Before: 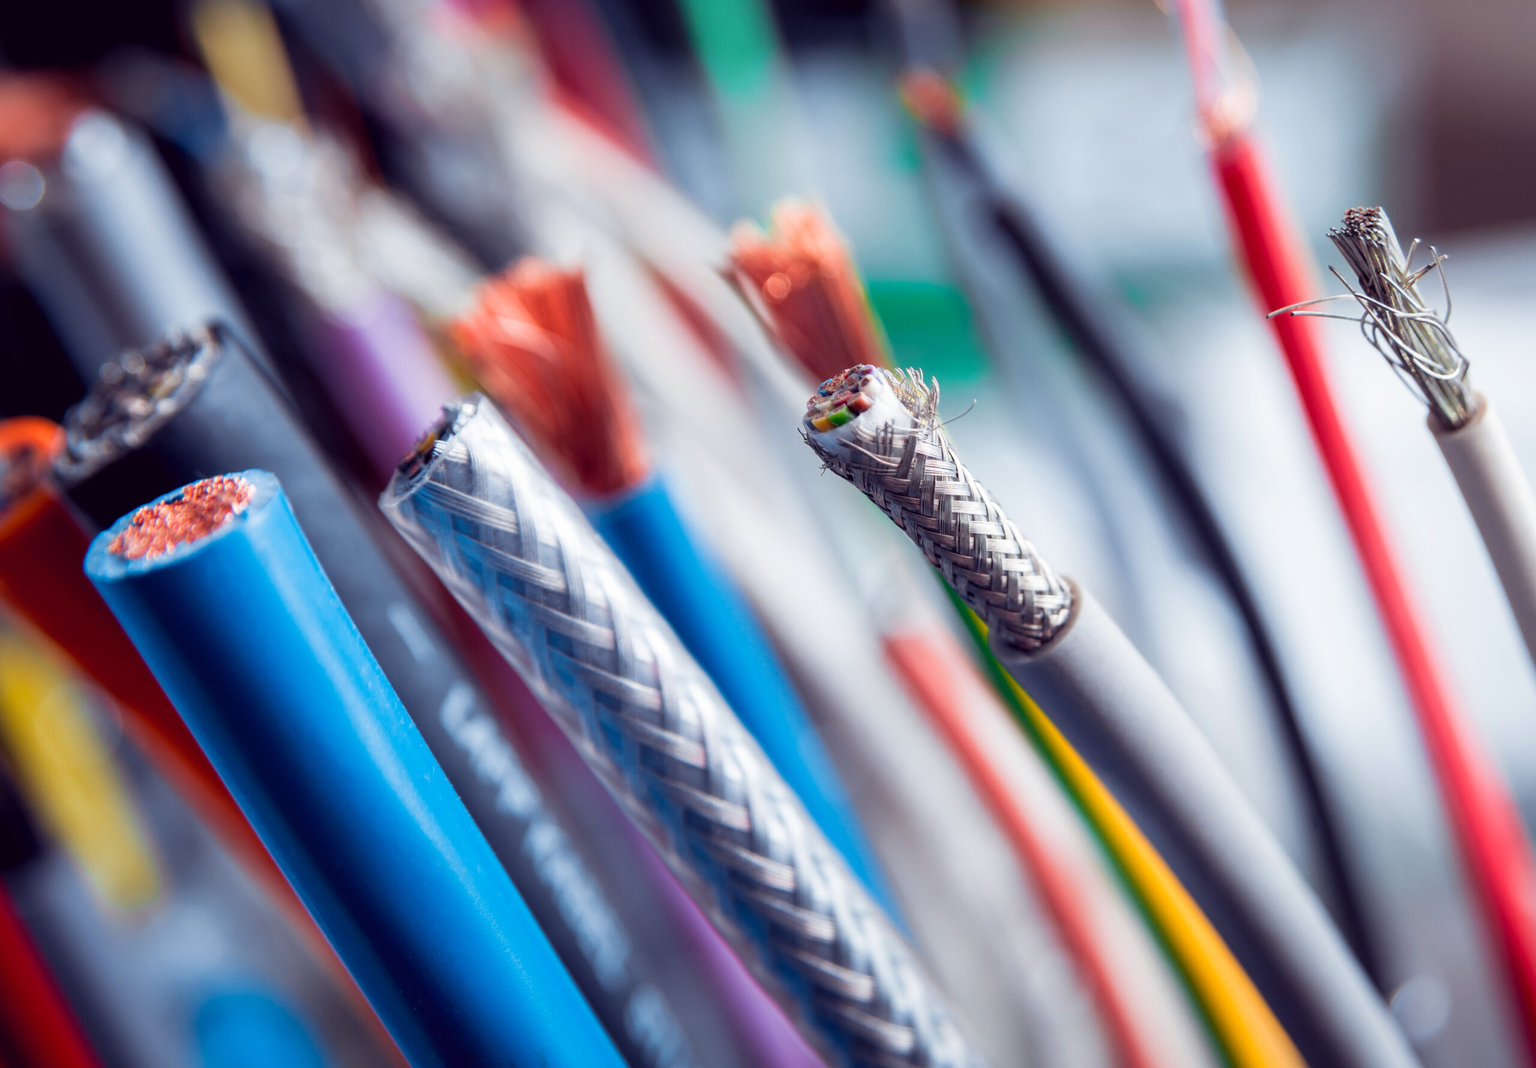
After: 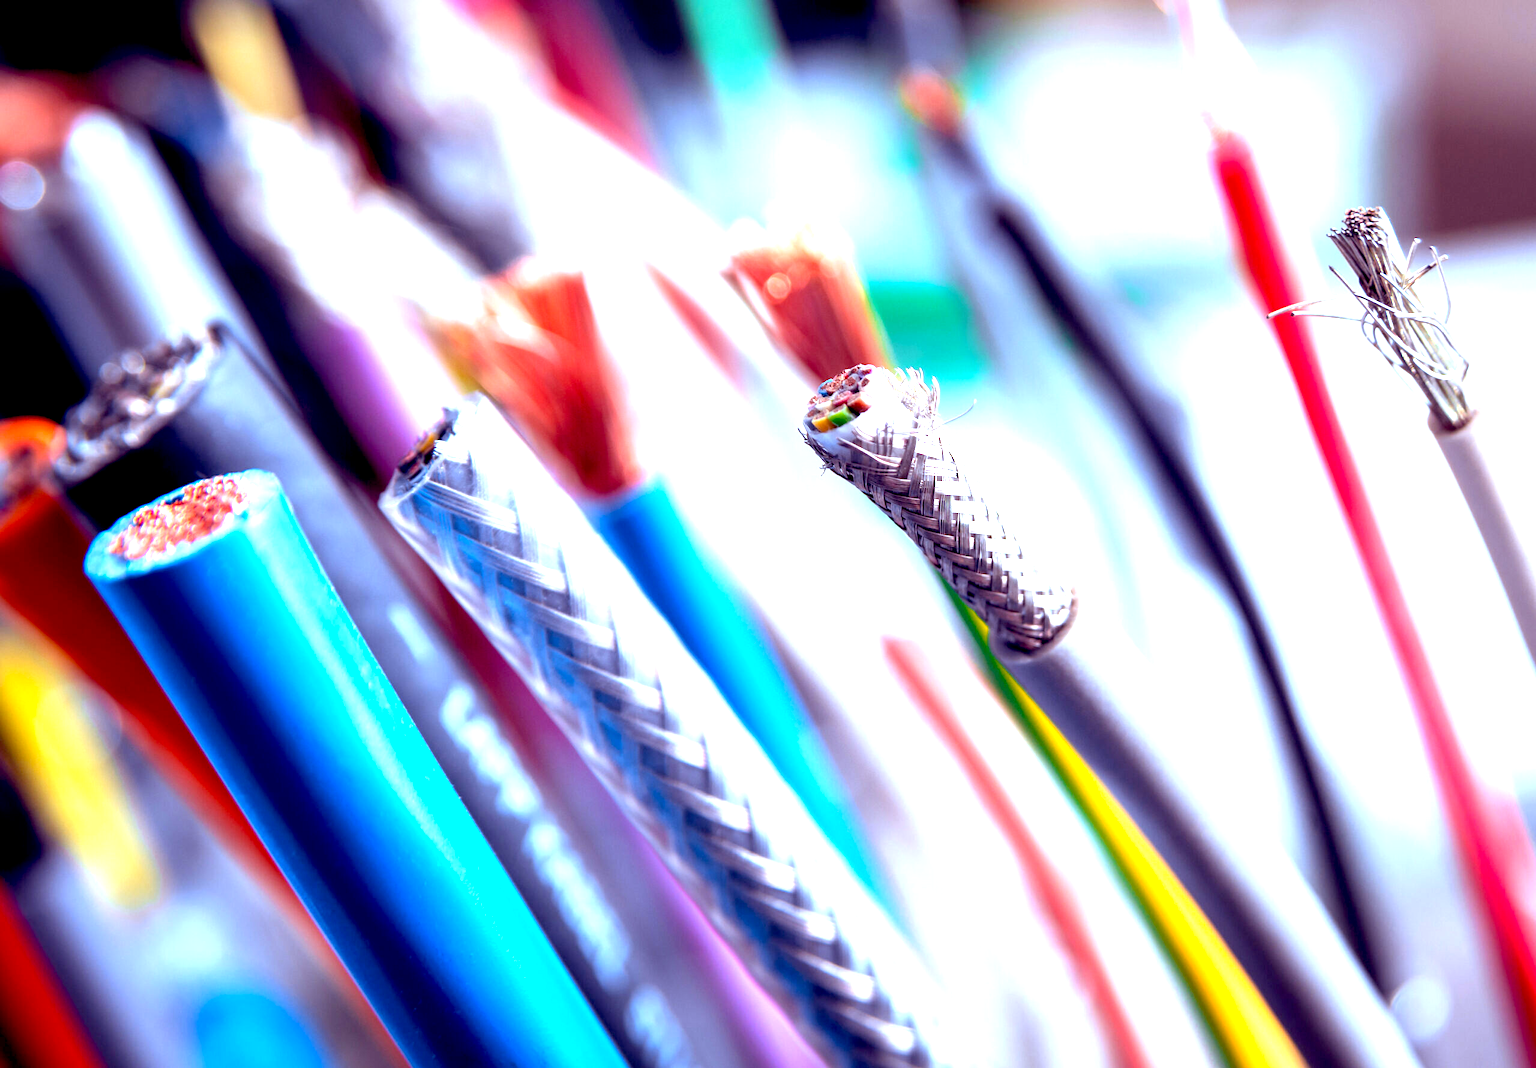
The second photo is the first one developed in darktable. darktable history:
exposure: black level correction 0.009, exposure 1.425 EV, compensate highlight preservation false
white balance: red 0.953, blue 1.081
rgb levels: mode RGB, independent channels, levels [[0, 0.5, 1], [0, 0.521, 1], [0, 0.536, 1]]
